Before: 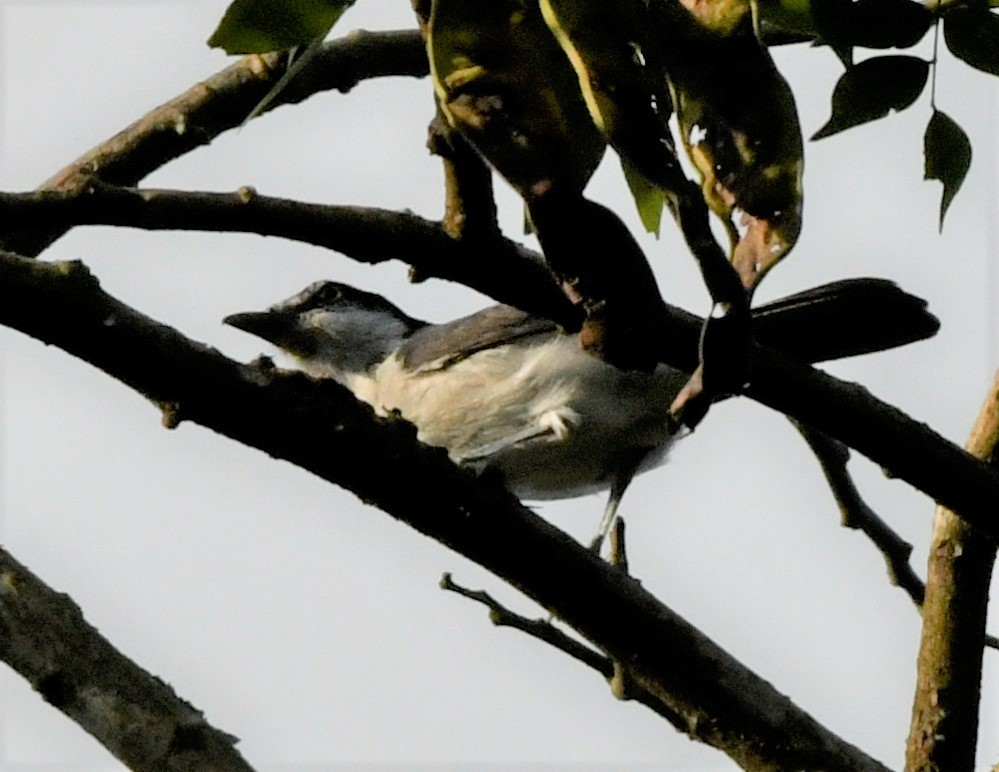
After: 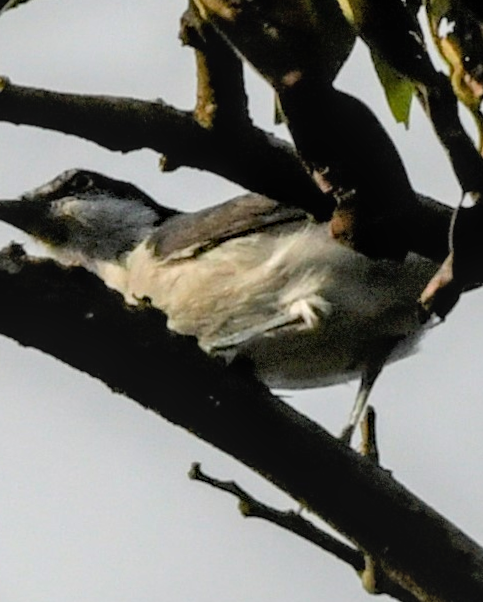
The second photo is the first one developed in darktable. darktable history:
local contrast: on, module defaults
rotate and perspective: rotation 0.226°, lens shift (vertical) -0.042, crop left 0.023, crop right 0.982, crop top 0.006, crop bottom 0.994
crop and rotate: angle 0.02°, left 24.353%, top 13.219%, right 26.156%, bottom 8.224%
